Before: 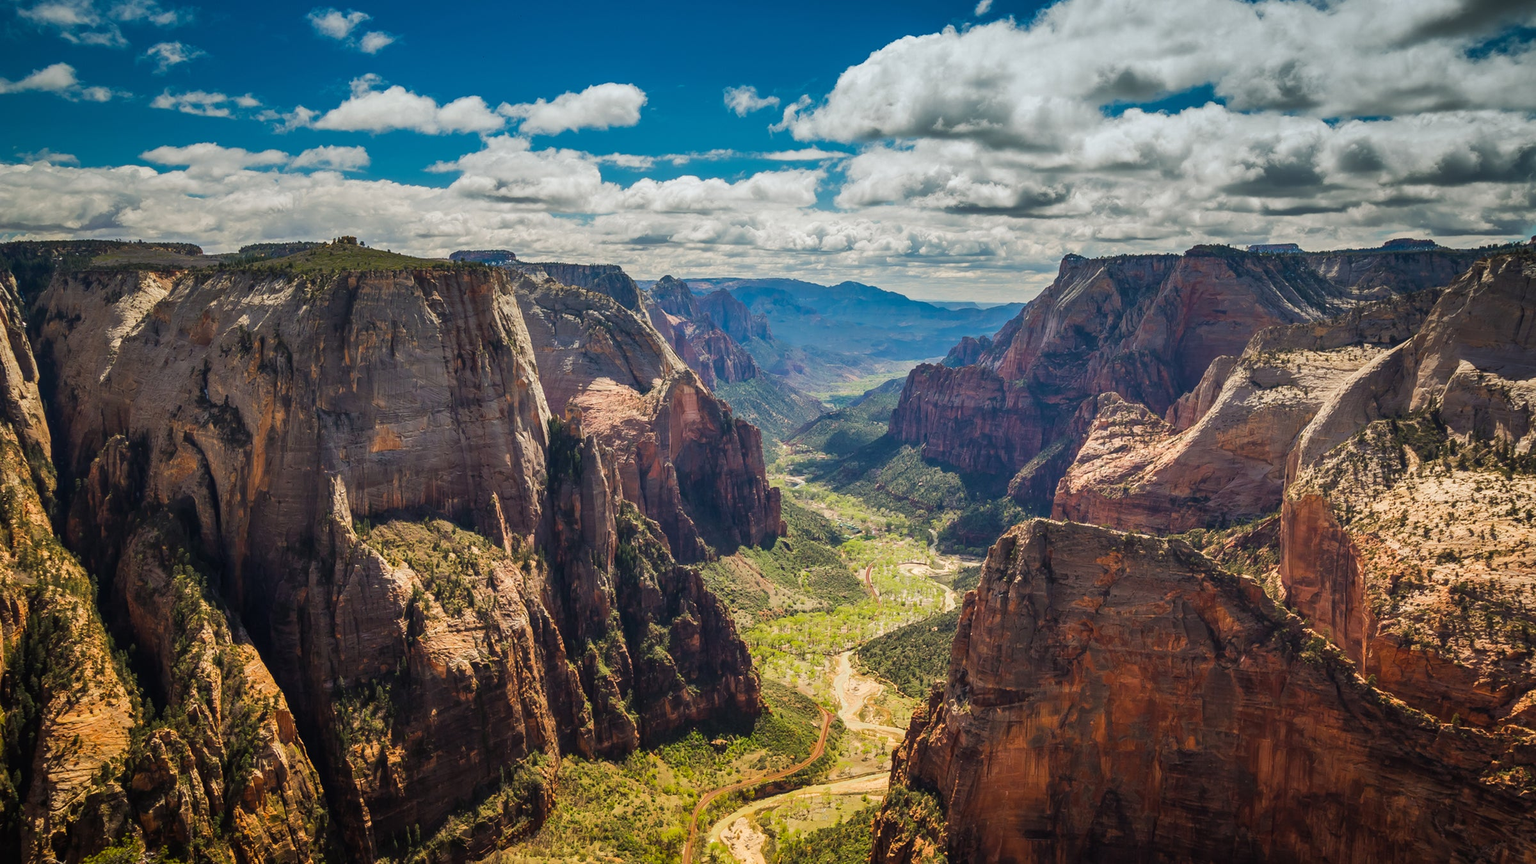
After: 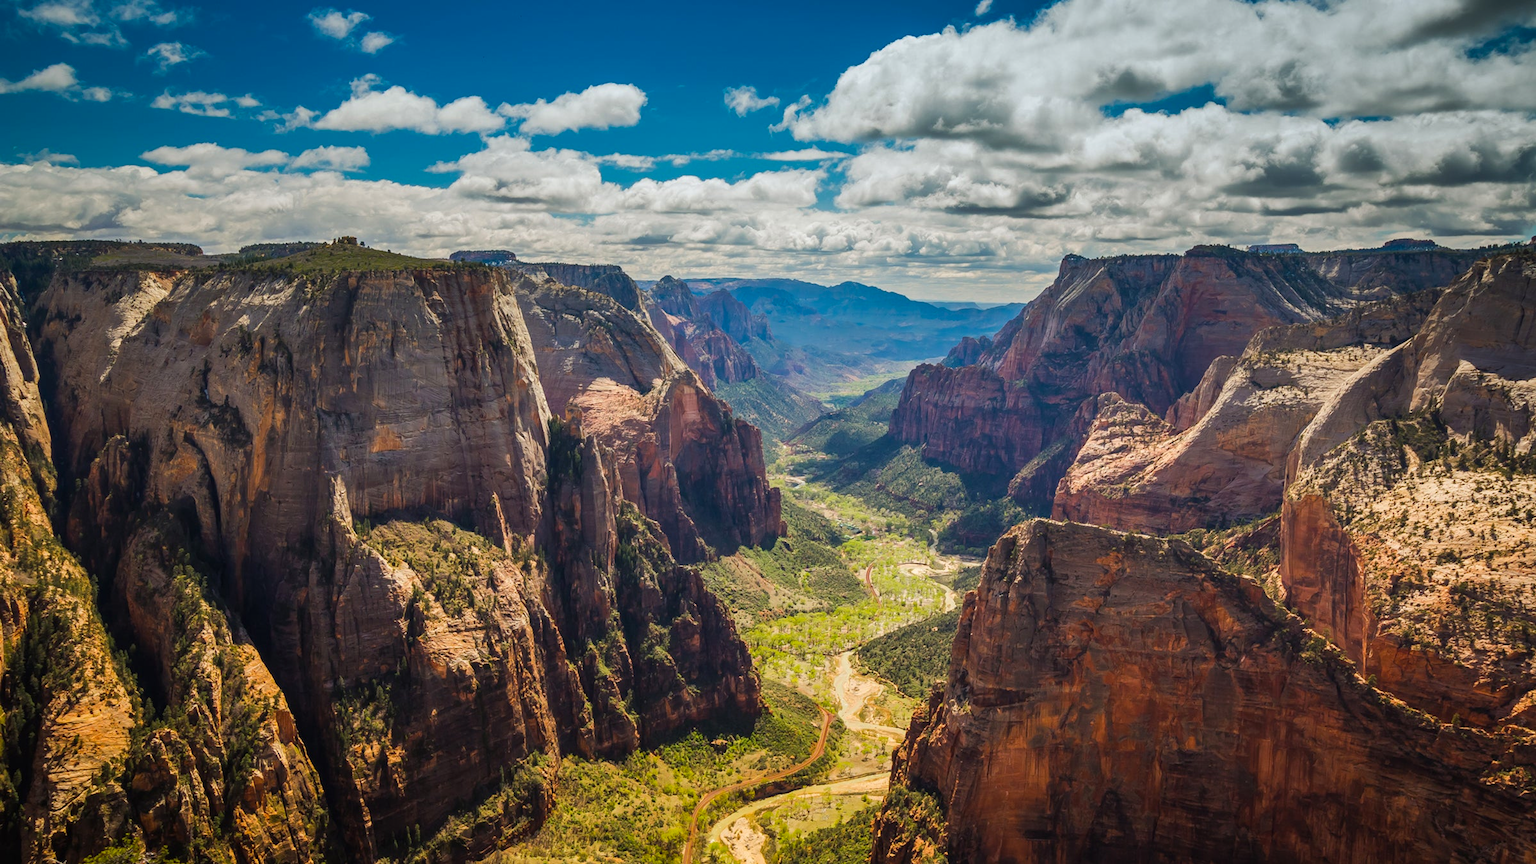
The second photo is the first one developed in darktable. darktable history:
color balance rgb: perceptual saturation grading › global saturation 0.893%, global vibrance 20%
